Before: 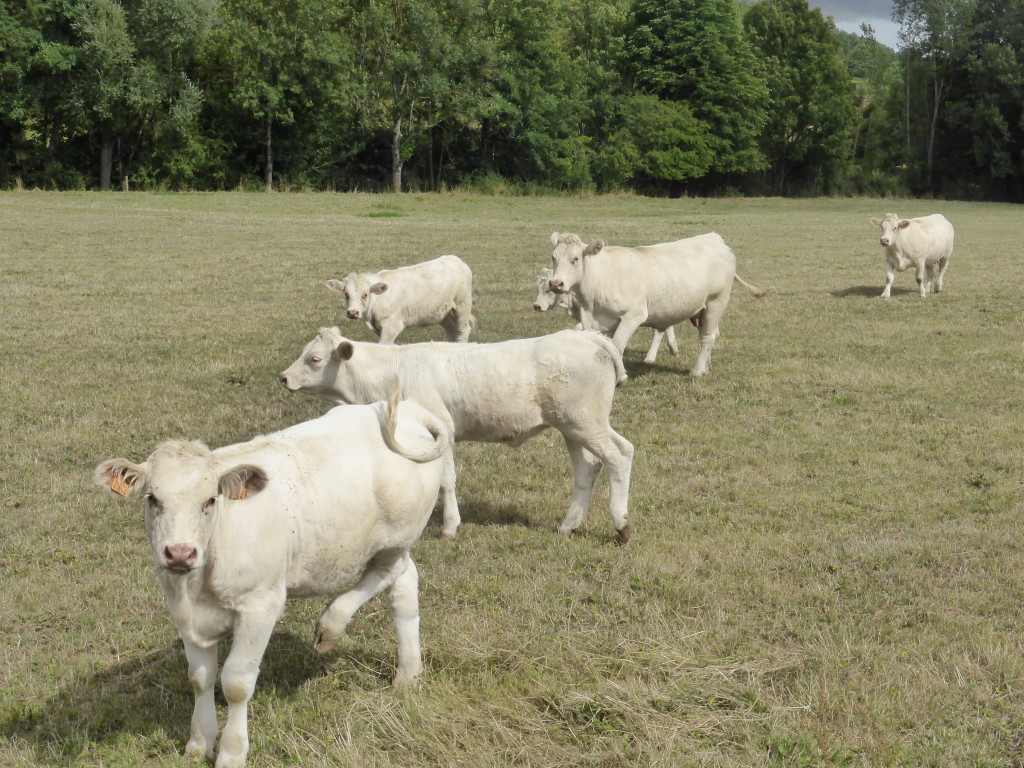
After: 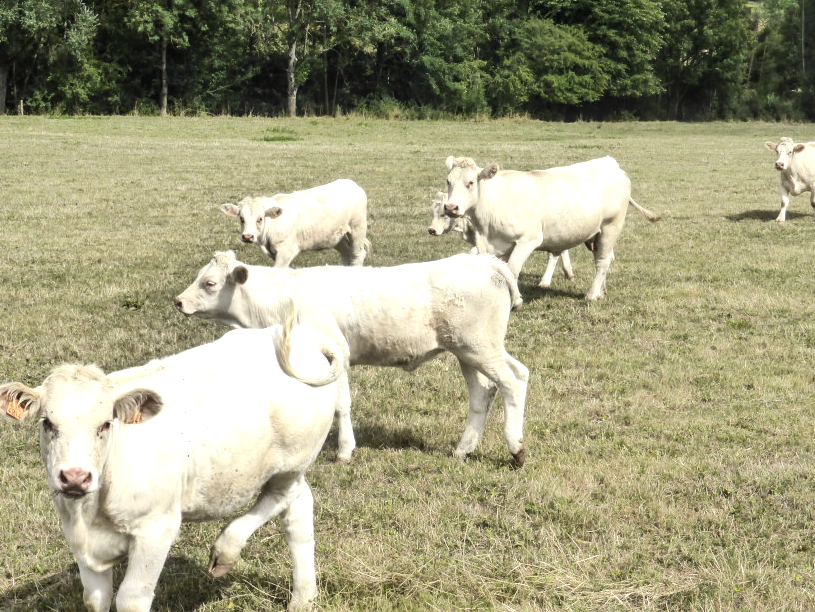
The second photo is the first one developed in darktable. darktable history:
local contrast: on, module defaults
crop and rotate: left 10.31%, top 9.924%, right 10.024%, bottom 10.371%
tone equalizer: -8 EV -0.725 EV, -7 EV -0.694 EV, -6 EV -0.614 EV, -5 EV -0.423 EV, -3 EV 0.402 EV, -2 EV 0.6 EV, -1 EV 0.682 EV, +0 EV 0.761 EV, edges refinement/feathering 500, mask exposure compensation -1.57 EV, preserve details no
contrast brightness saturation: contrast 0.054, brightness 0.065, saturation 0.007
